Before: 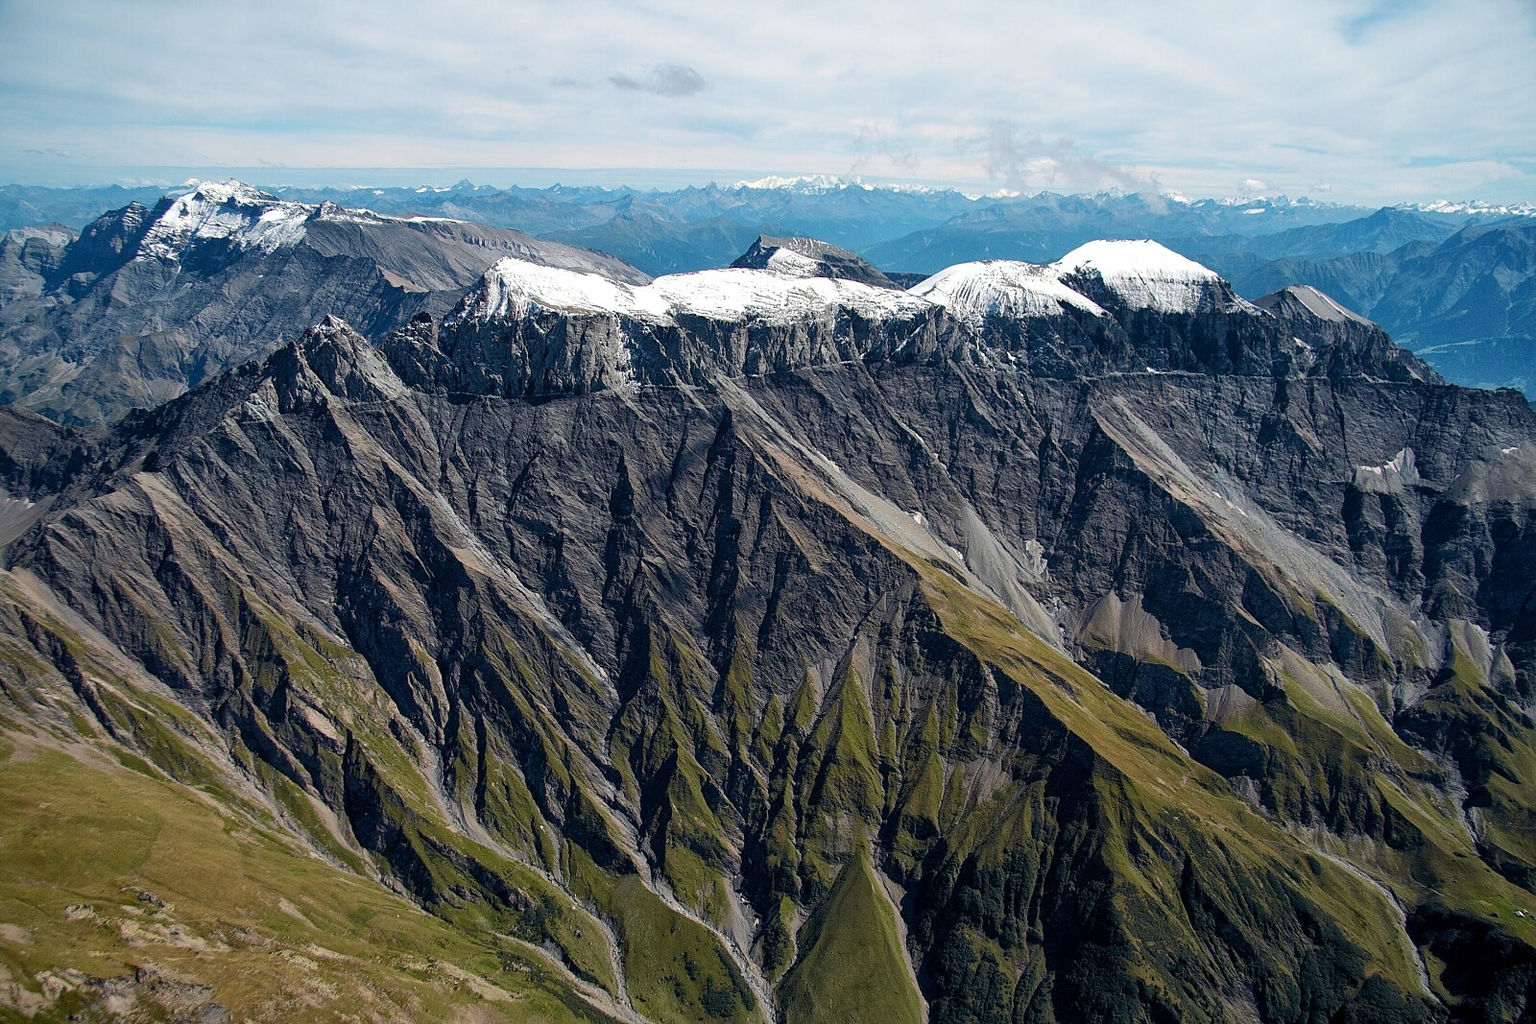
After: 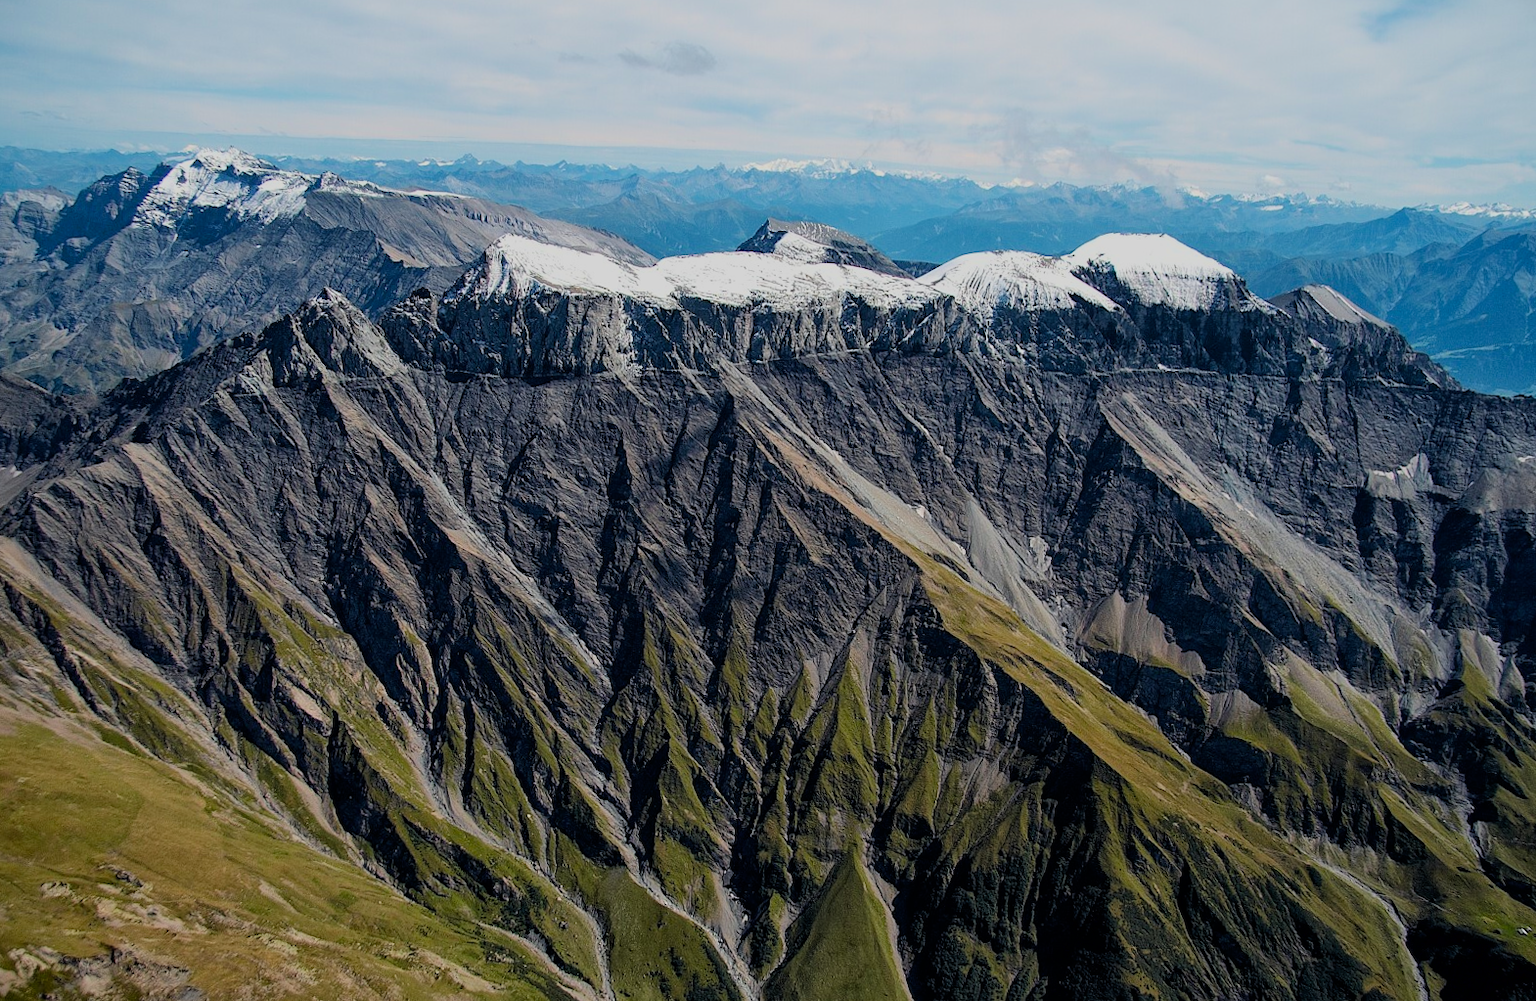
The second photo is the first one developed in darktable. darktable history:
filmic rgb: black relative exposure -7.65 EV, white relative exposure 4.56 EV, hardness 3.61, color science v6 (2022)
rotate and perspective: rotation 1.57°, crop left 0.018, crop right 0.982, crop top 0.039, crop bottom 0.961
color balance: output saturation 110%
